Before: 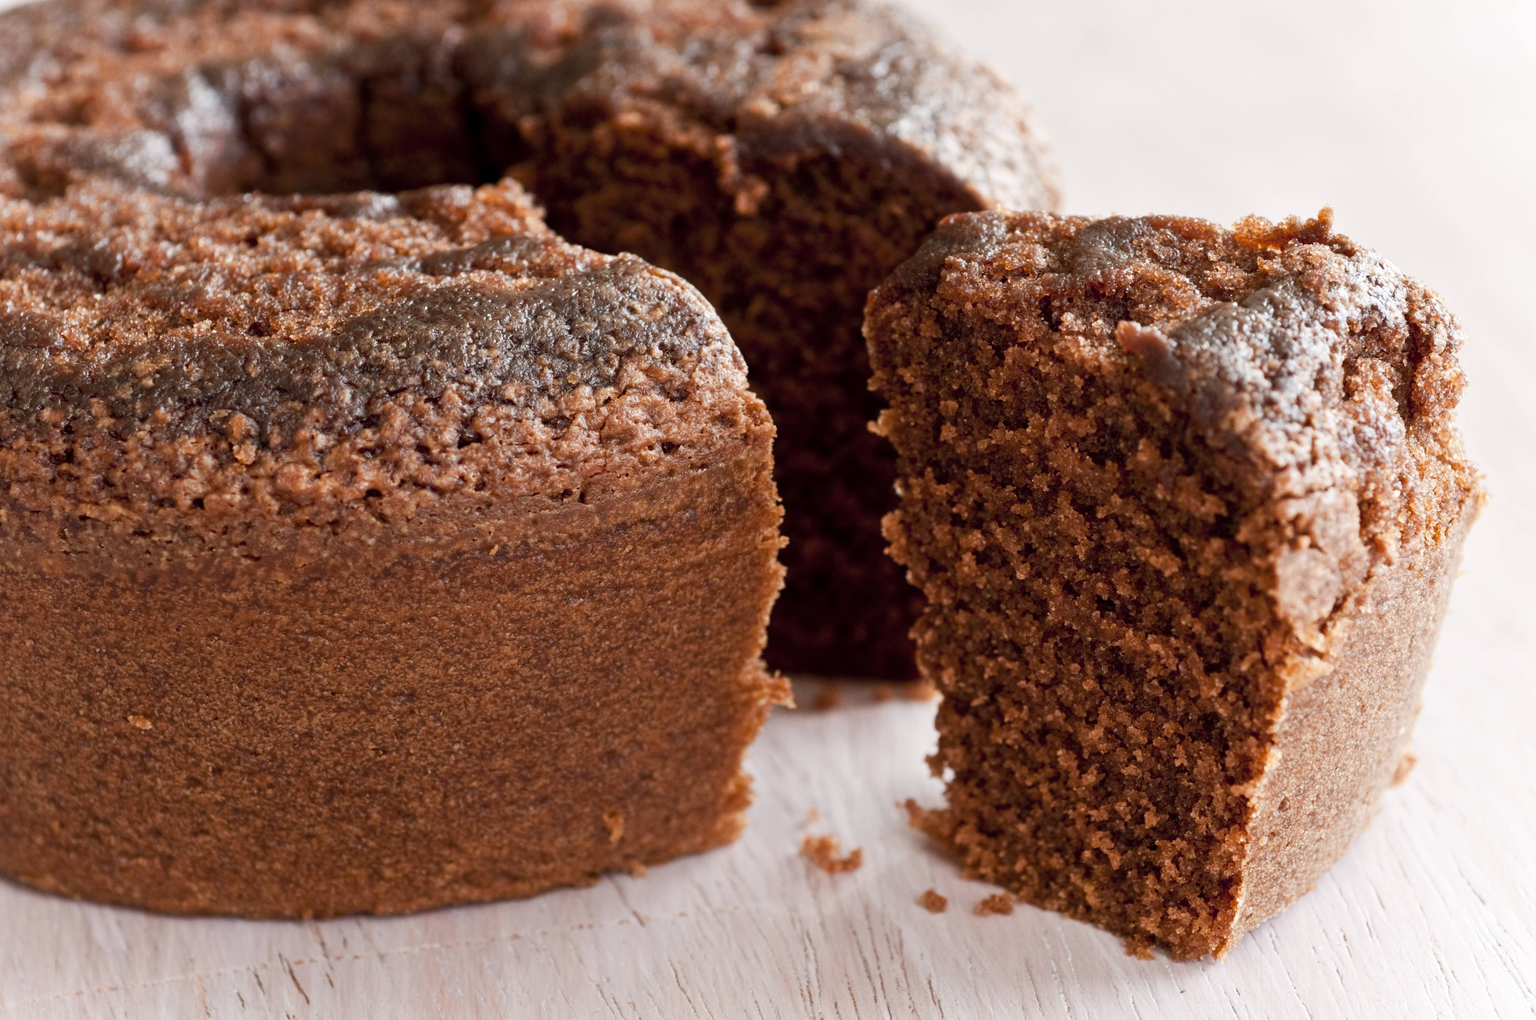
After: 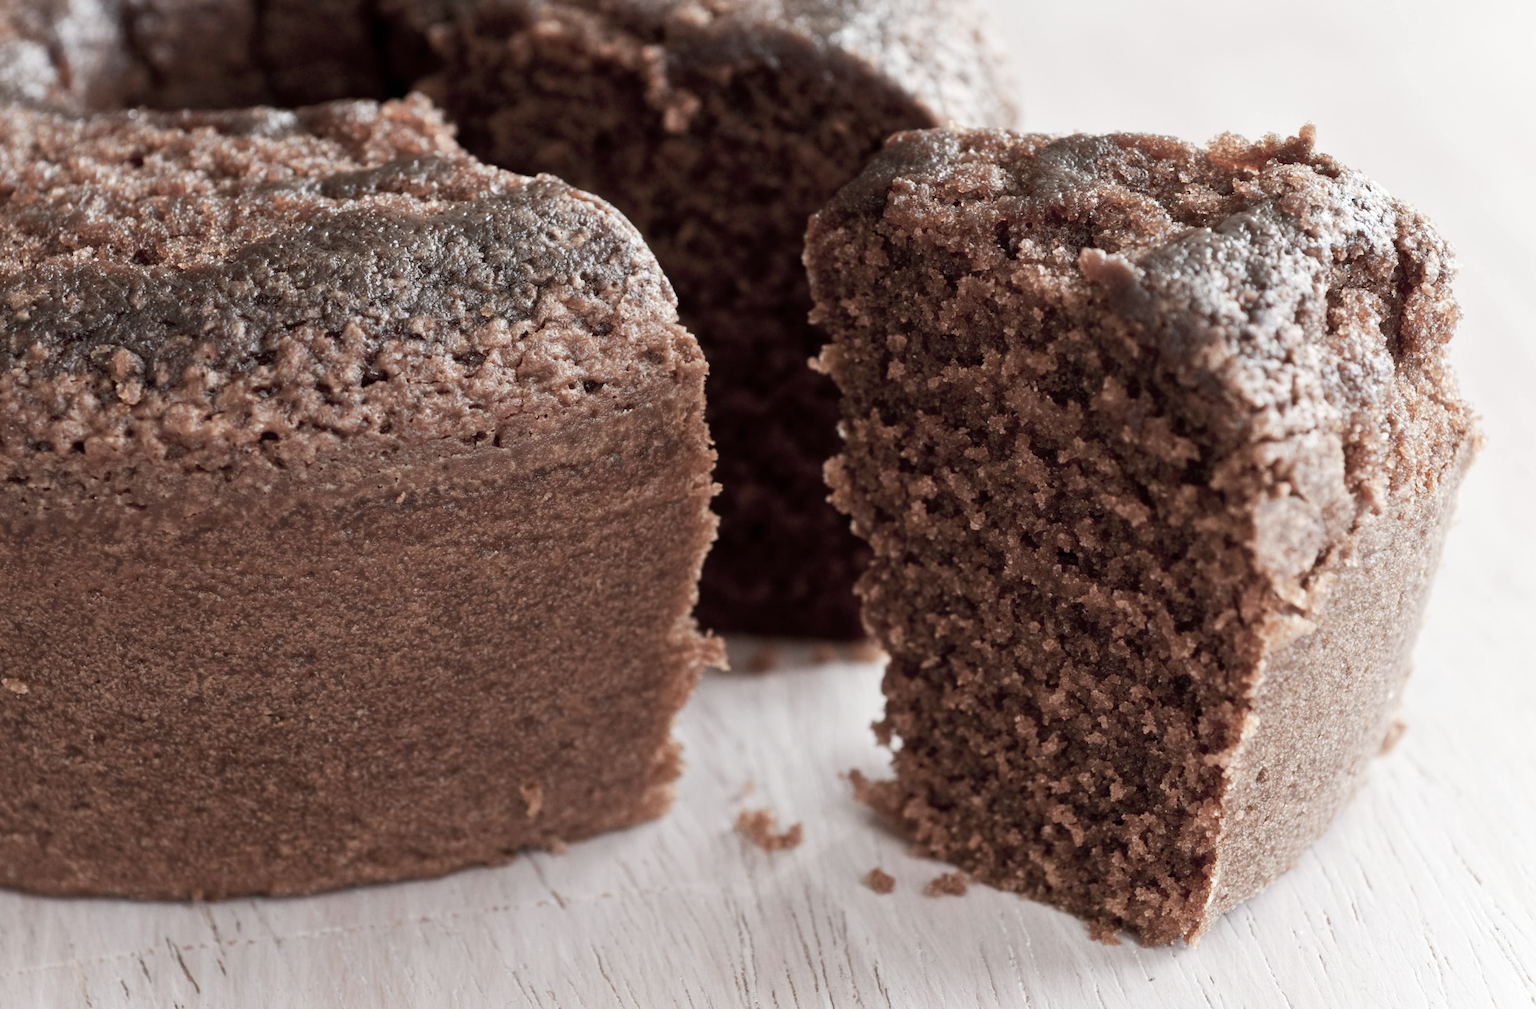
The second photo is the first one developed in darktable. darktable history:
color balance rgb: linear chroma grading › global chroma -16.06%, perceptual saturation grading › global saturation -32.85%, global vibrance -23.56%
crop and rotate: left 8.262%, top 9.226%
